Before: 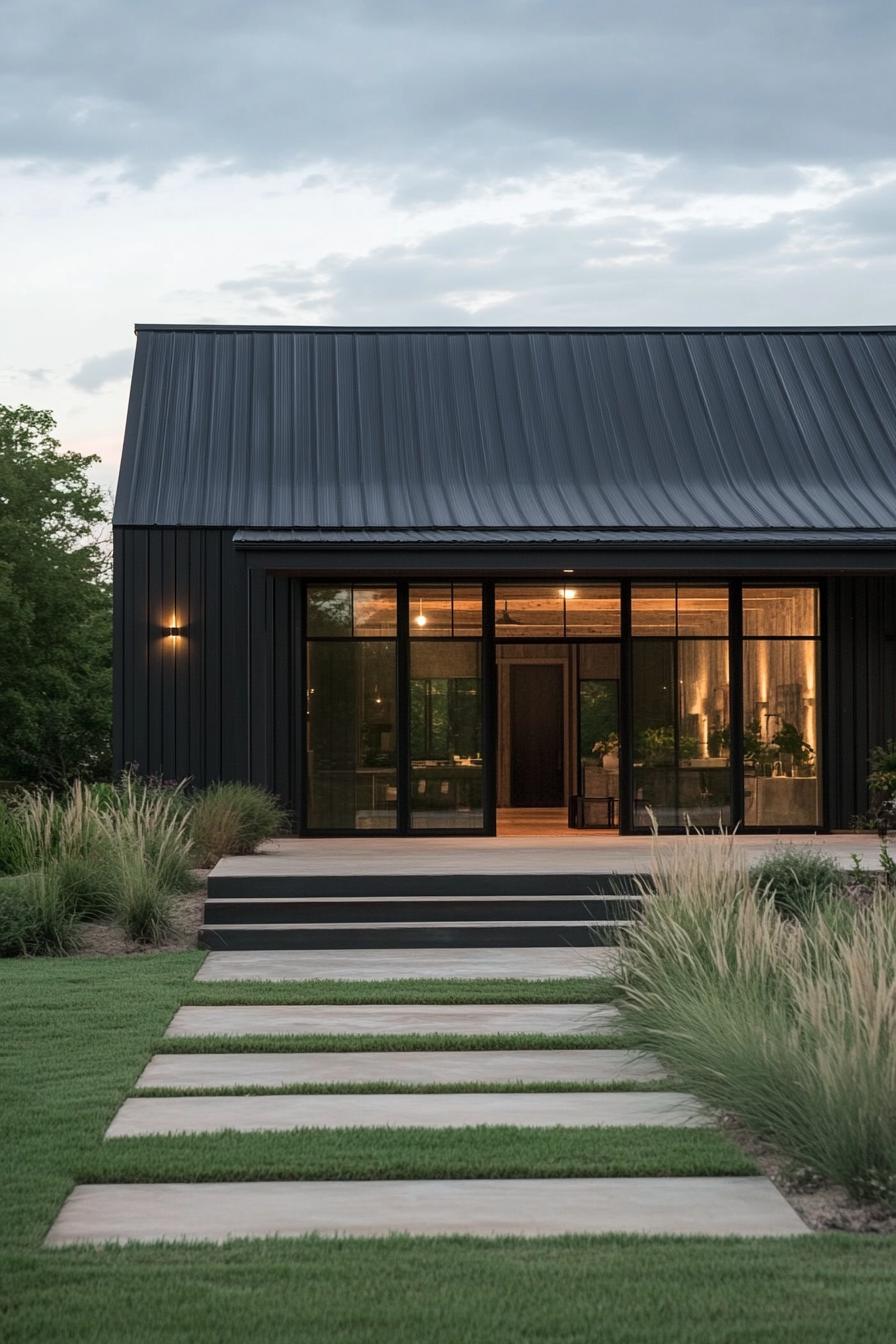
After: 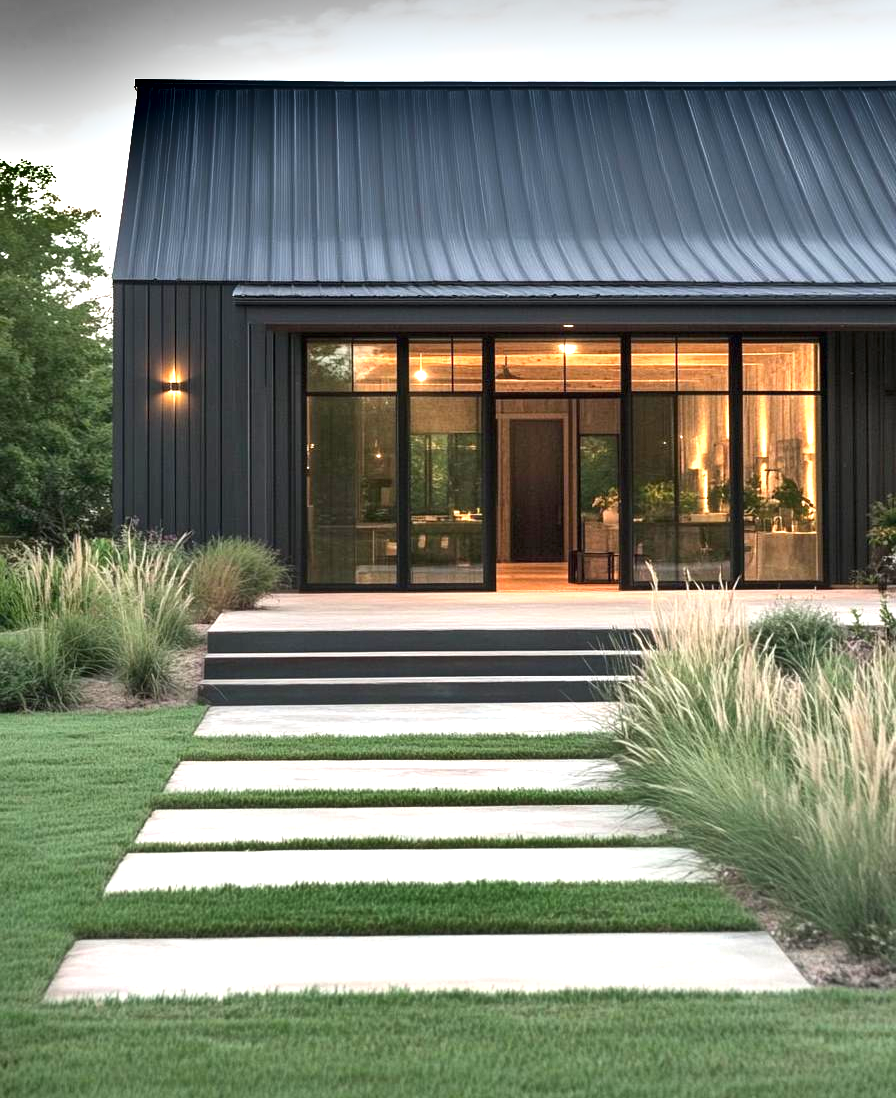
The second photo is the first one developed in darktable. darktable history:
crop and rotate: top 18.297%
shadows and highlights: shadows 58.99, highlights -60.31, highlights color adjustment 45.78%, soften with gaussian
exposure: black level correction 0, exposure 1.506 EV, compensate exposure bias true, compensate highlight preservation false
